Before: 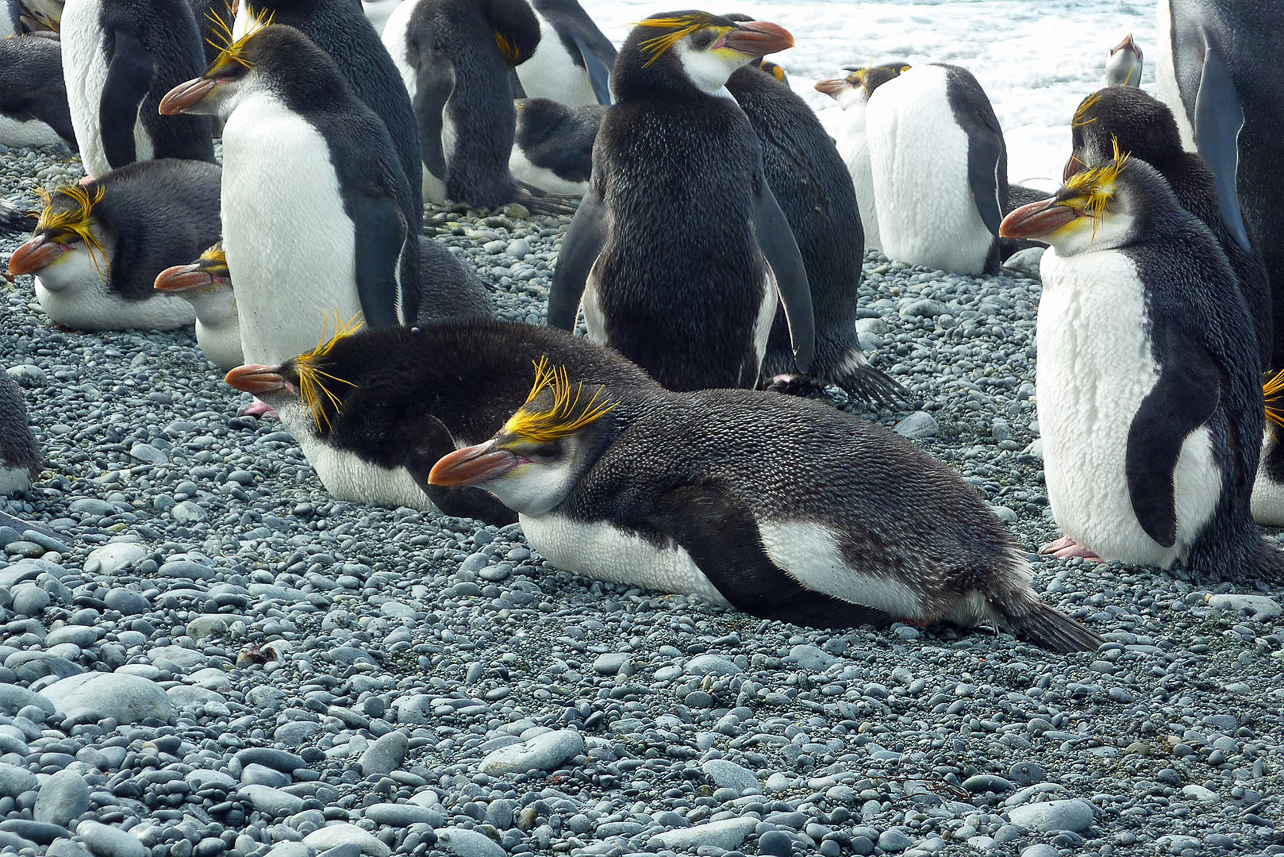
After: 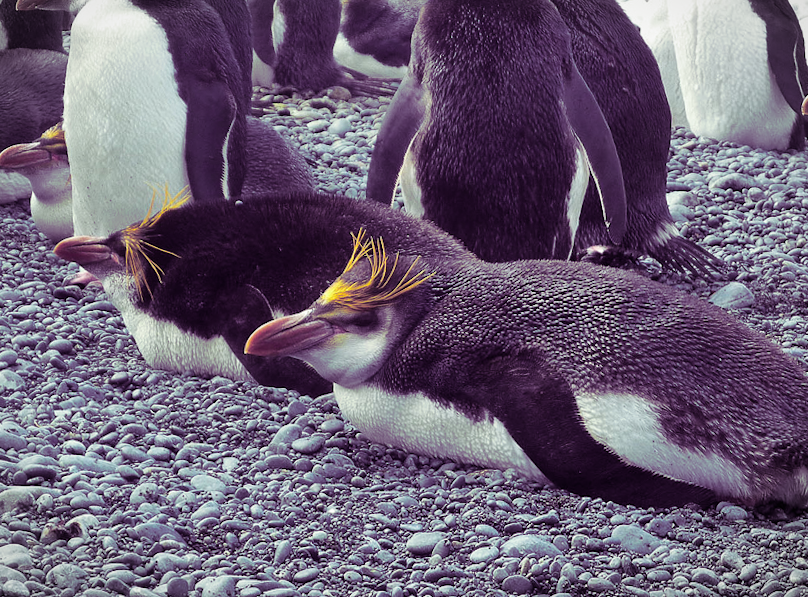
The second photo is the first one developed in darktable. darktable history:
split-toning: shadows › hue 277.2°, shadows › saturation 0.74
crop: left 16.202%, top 11.208%, right 26.045%, bottom 20.557%
shadows and highlights: shadows 60, highlights -60.23, soften with gaussian
vignetting: fall-off start 100%, brightness -0.282, width/height ratio 1.31
rotate and perspective: rotation 0.128°, lens shift (vertical) -0.181, lens shift (horizontal) -0.044, shear 0.001, automatic cropping off
